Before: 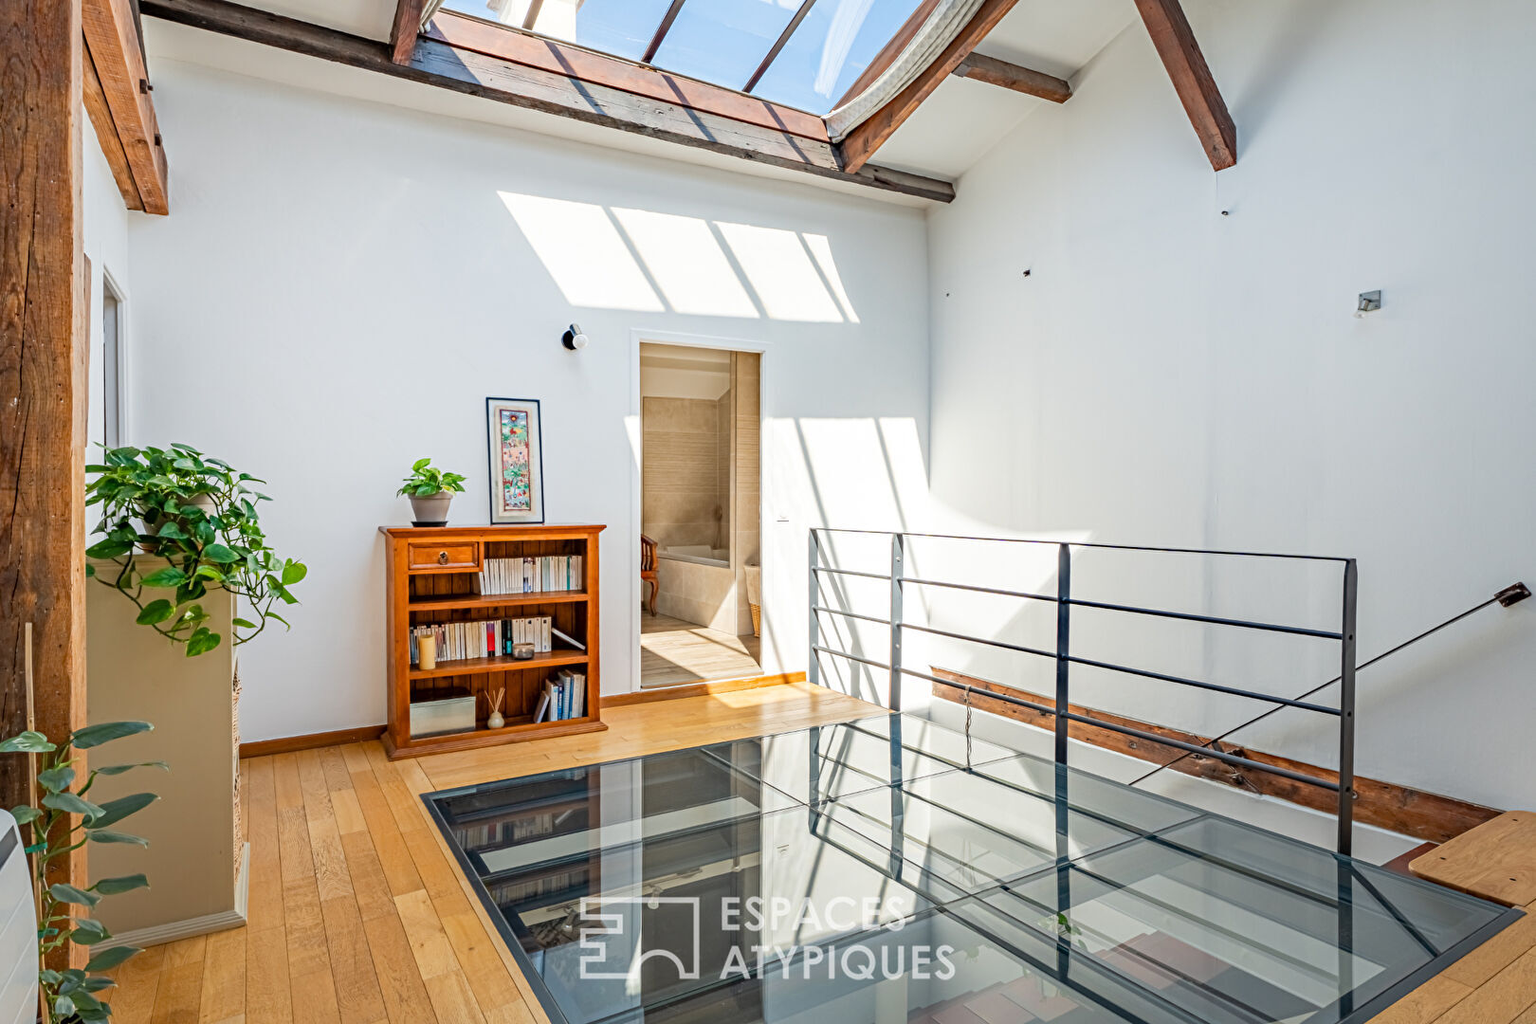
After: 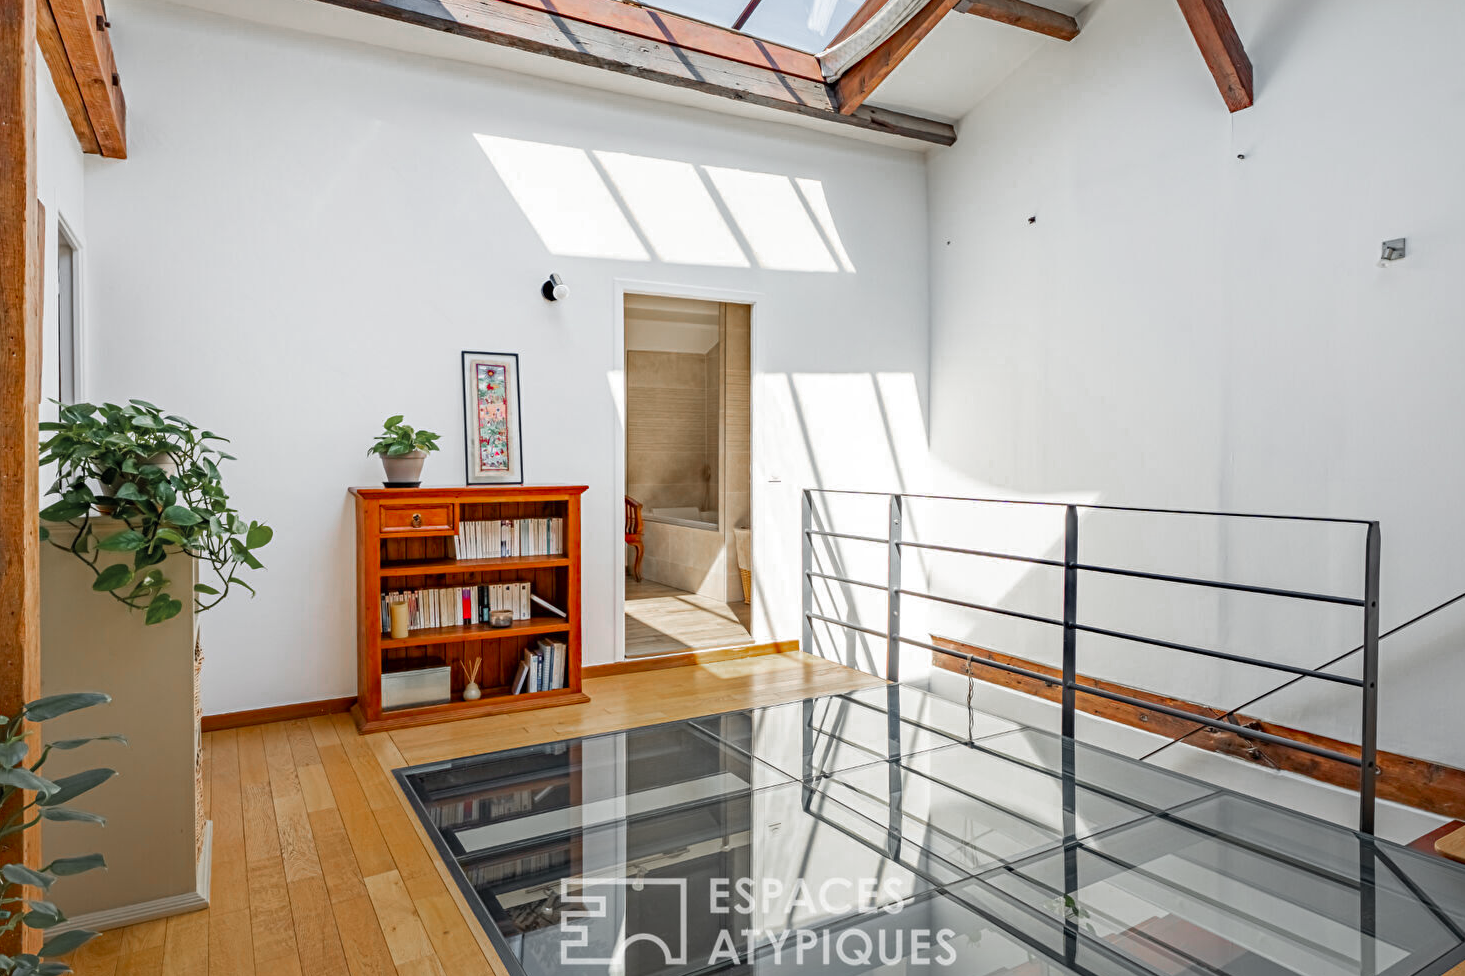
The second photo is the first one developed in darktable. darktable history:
color zones: curves: ch0 [(0, 0.48) (0.209, 0.398) (0.305, 0.332) (0.429, 0.493) (0.571, 0.5) (0.714, 0.5) (0.857, 0.5) (1, 0.48)]; ch1 [(0, 0.736) (0.143, 0.625) (0.225, 0.371) (0.429, 0.256) (0.571, 0.241) (0.714, 0.213) (0.857, 0.48) (1, 0.736)]; ch2 [(0, 0.448) (0.143, 0.498) (0.286, 0.5) (0.429, 0.5) (0.571, 0.5) (0.714, 0.5) (0.857, 0.5) (1, 0.448)]
crop: left 3.172%, top 6.351%, right 6.353%, bottom 3.278%
